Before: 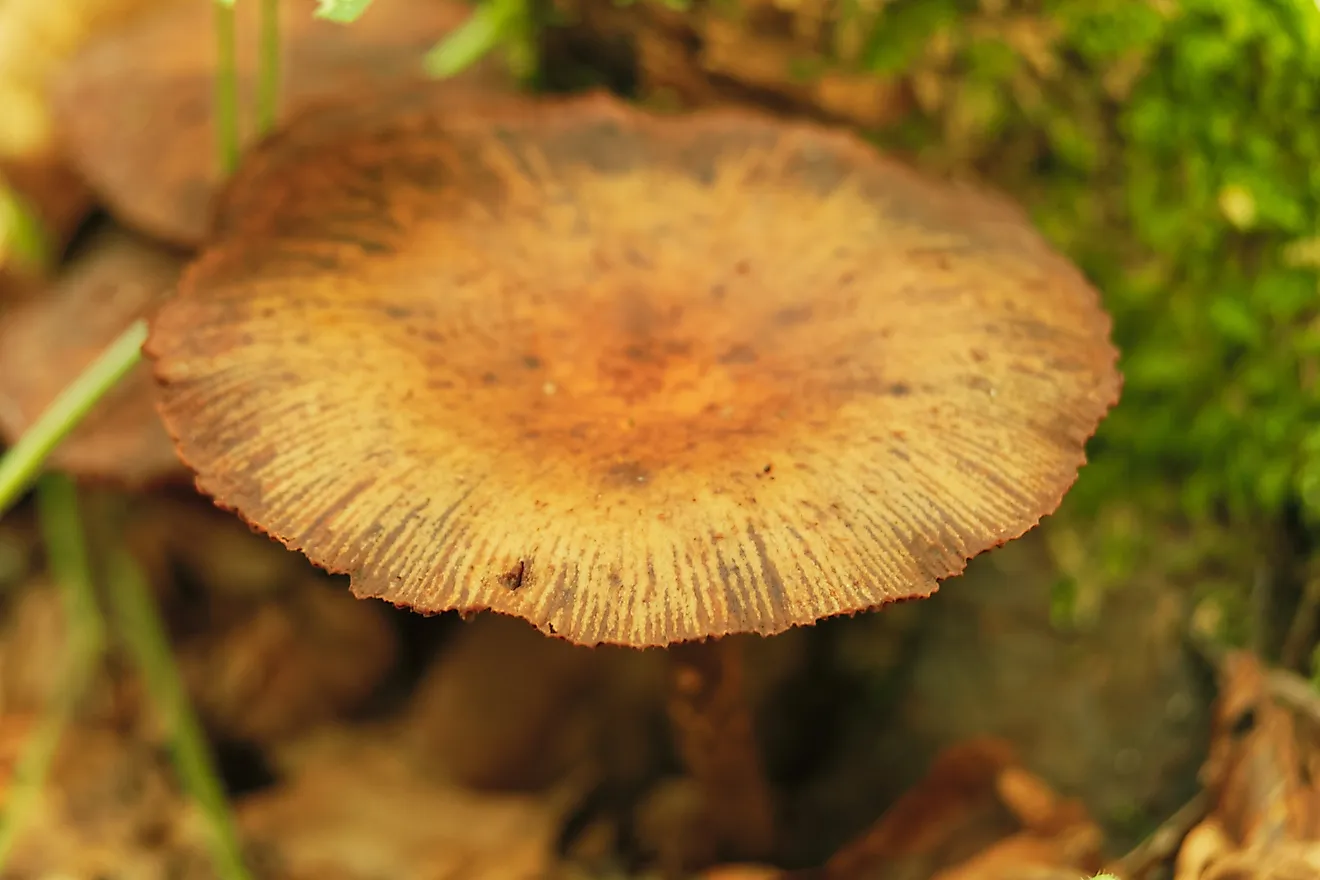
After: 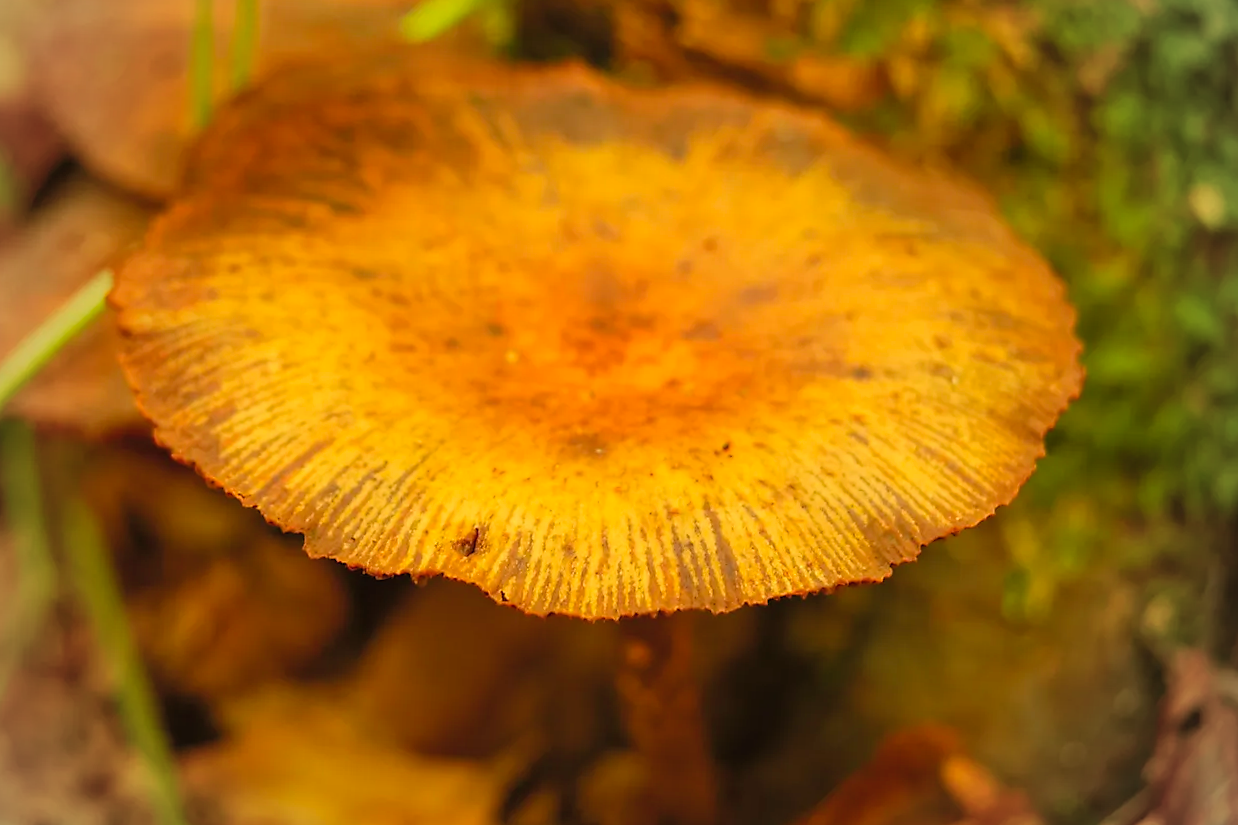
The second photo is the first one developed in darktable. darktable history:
vignetting: center (-0.031, -0.039)
crop and rotate: angle -2.54°
contrast brightness saturation: contrast 0.027, brightness 0.06, saturation 0.123
tone equalizer: on, module defaults
color balance rgb: shadows lift › chroma 9.855%, shadows lift › hue 43.81°, highlights gain › chroma 3.015%, highlights gain › hue 60.05°, perceptual saturation grading › global saturation 0.767%, global vibrance 34.661%
